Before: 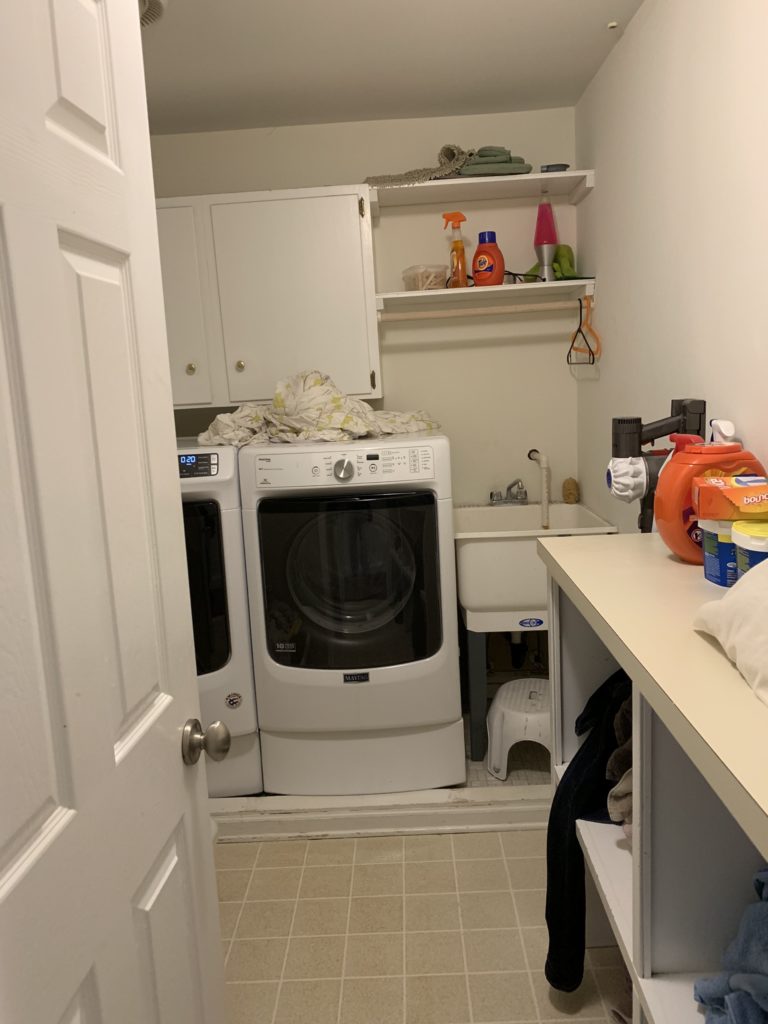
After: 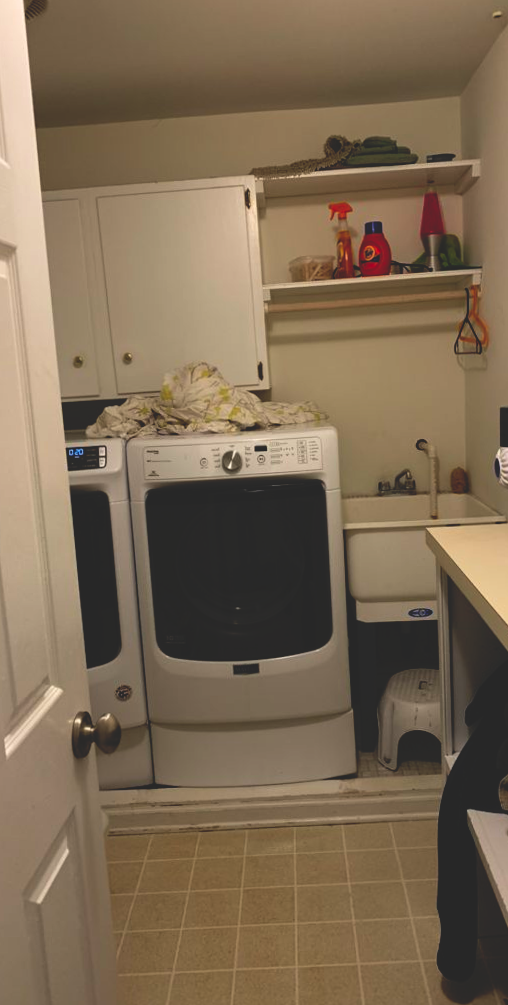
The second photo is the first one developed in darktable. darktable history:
crop and rotate: left 14.292%, right 19.041%
rotate and perspective: rotation -0.45°, automatic cropping original format, crop left 0.008, crop right 0.992, crop top 0.012, crop bottom 0.988
base curve: curves: ch0 [(0, 0.02) (0.083, 0.036) (1, 1)], preserve colors none
